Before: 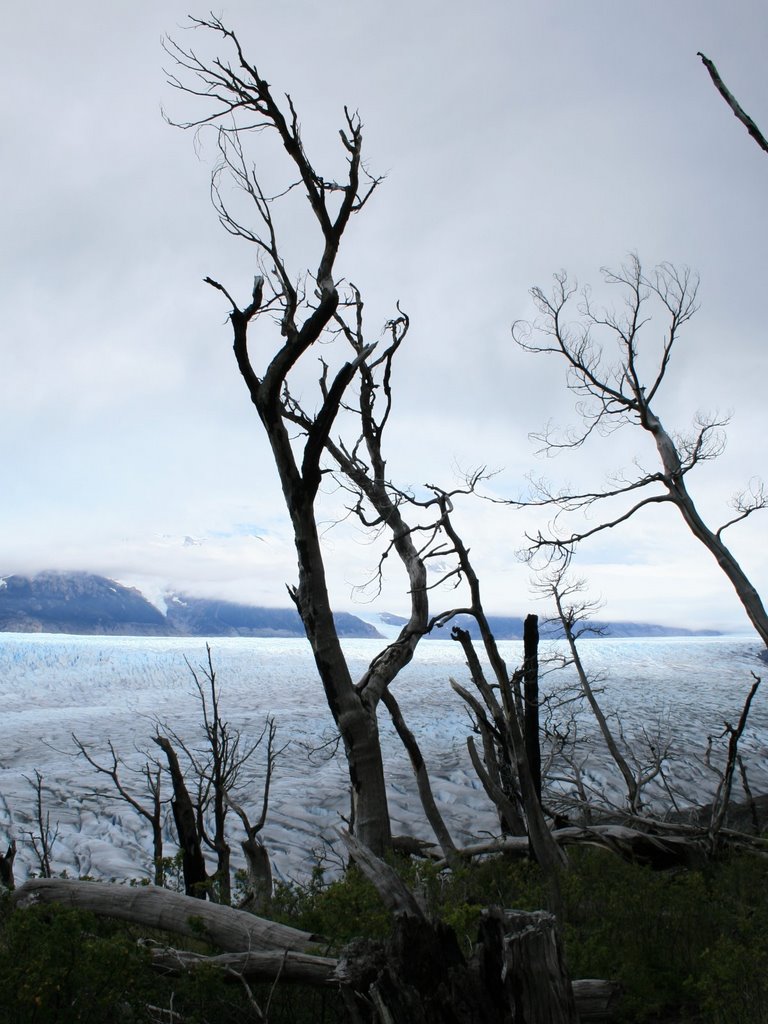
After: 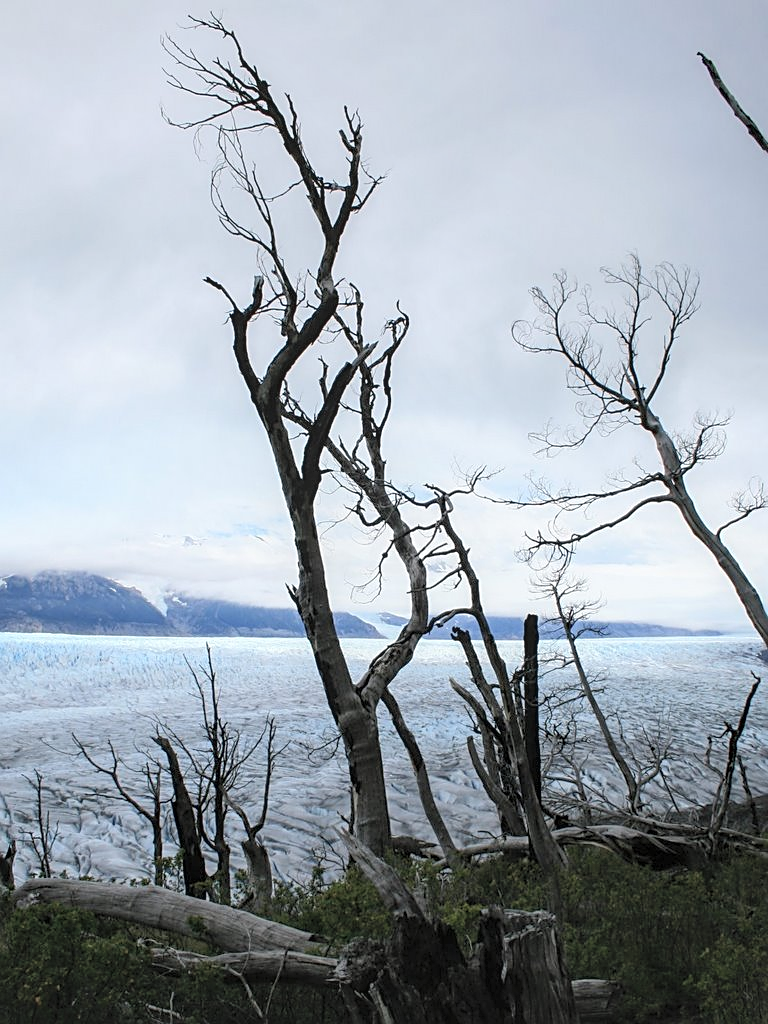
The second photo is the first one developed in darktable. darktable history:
local contrast: on, module defaults
sharpen: on, module defaults
contrast brightness saturation: brightness 0.149
